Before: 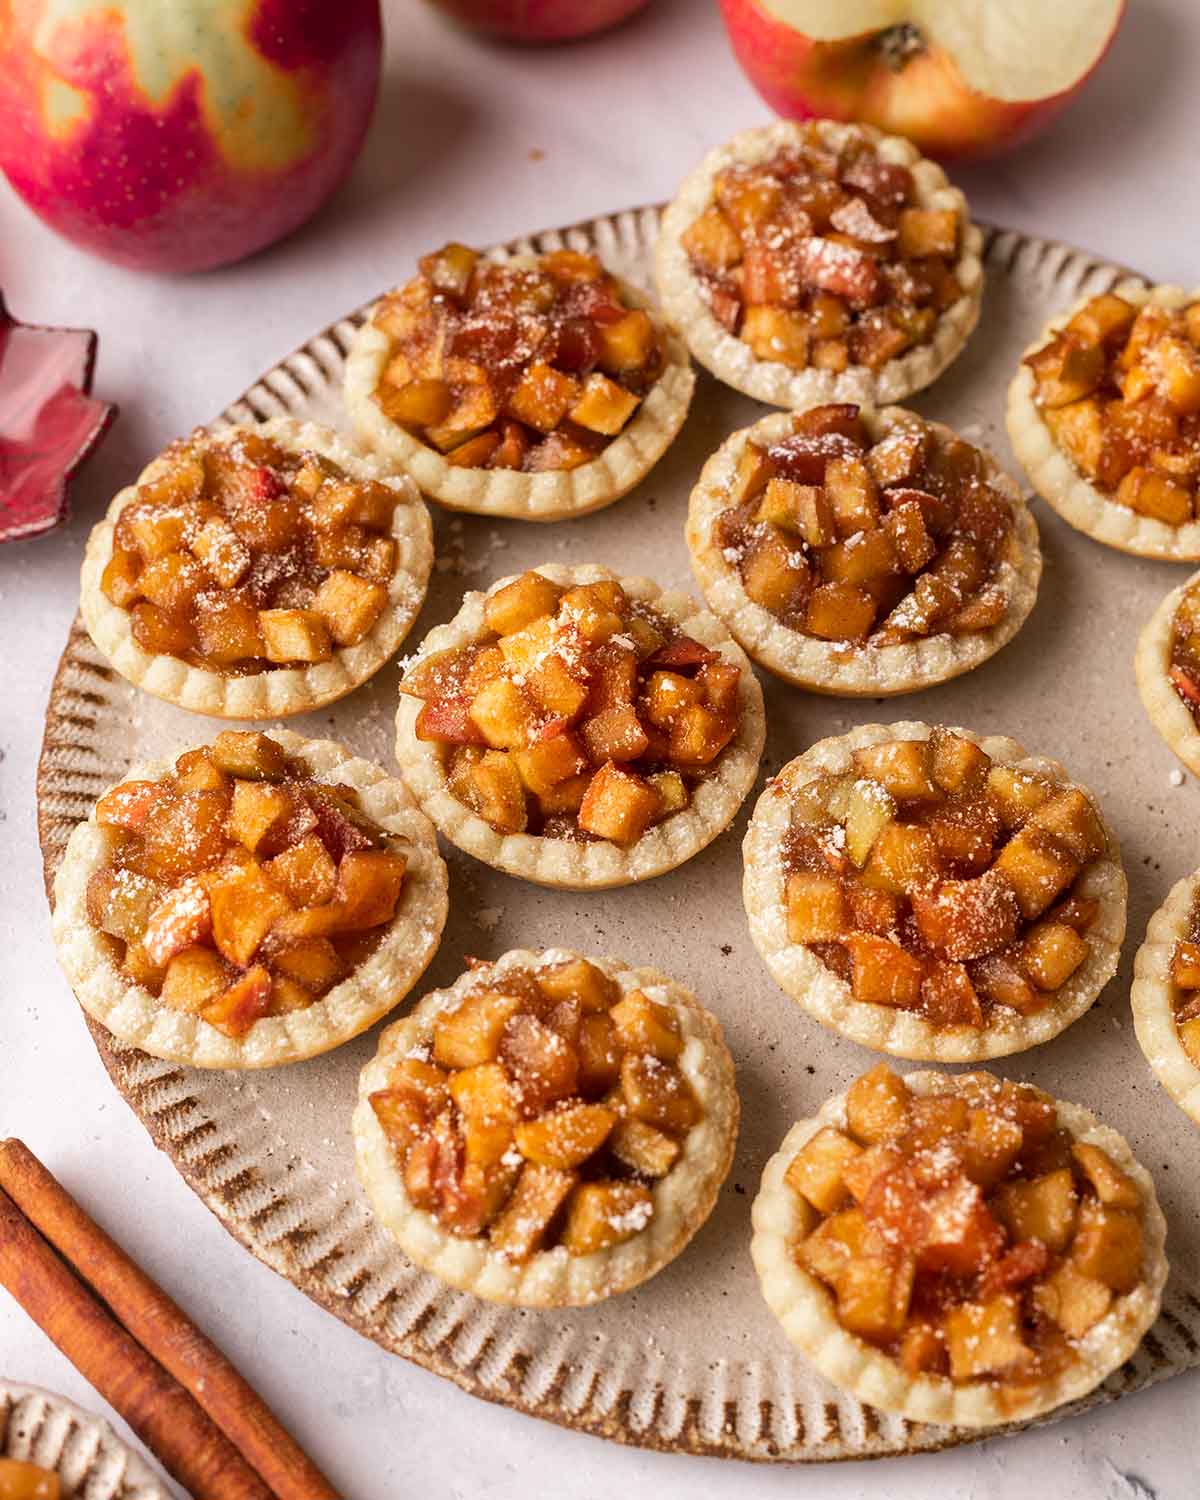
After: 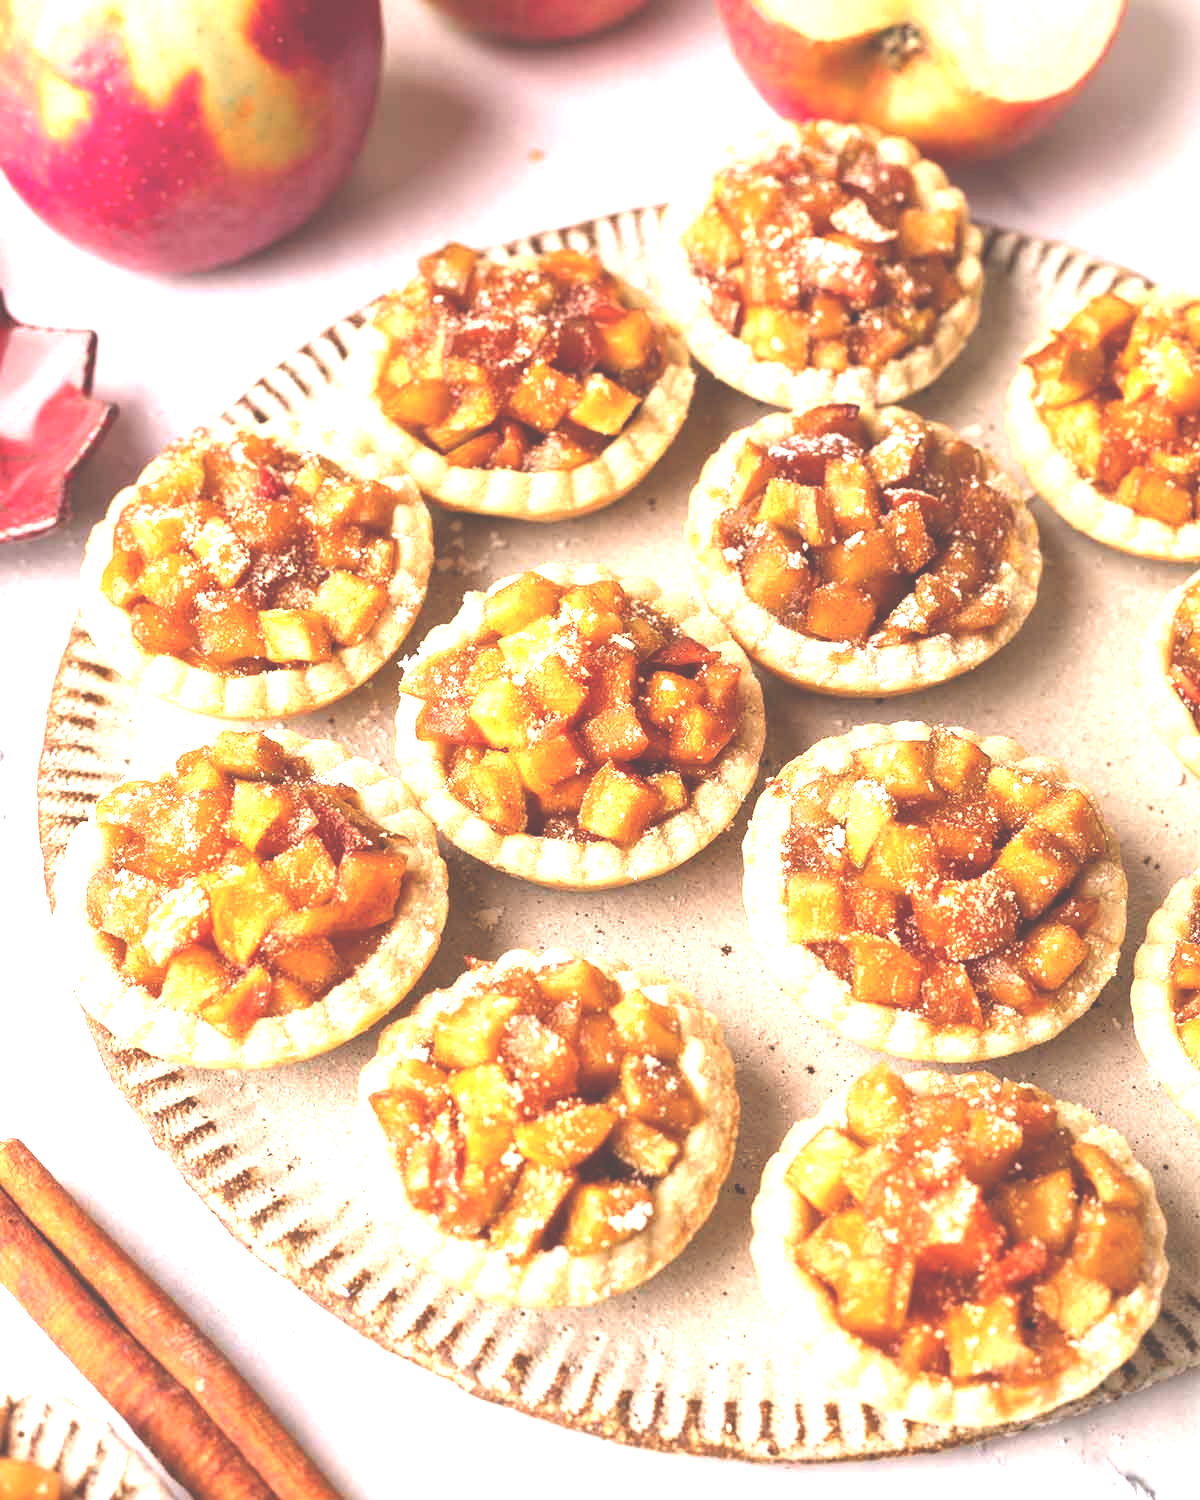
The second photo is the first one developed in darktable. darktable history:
exposure: black level correction -0.023, exposure 1.394 EV, compensate highlight preservation false
